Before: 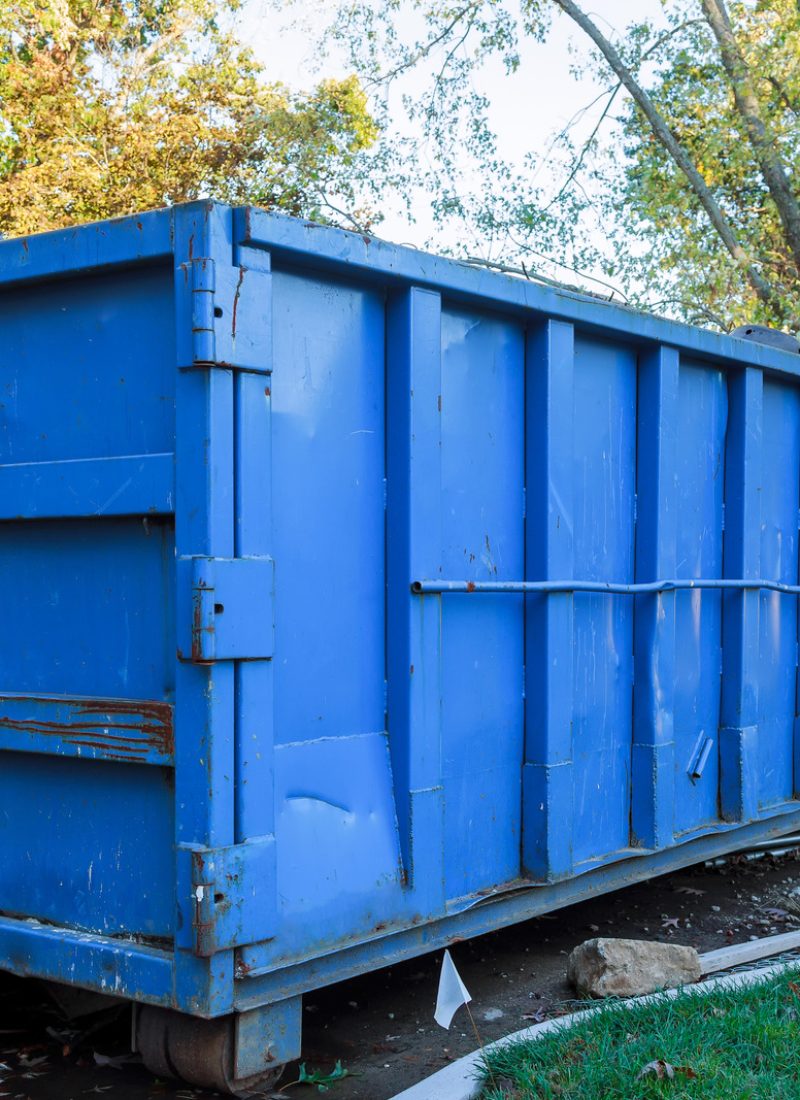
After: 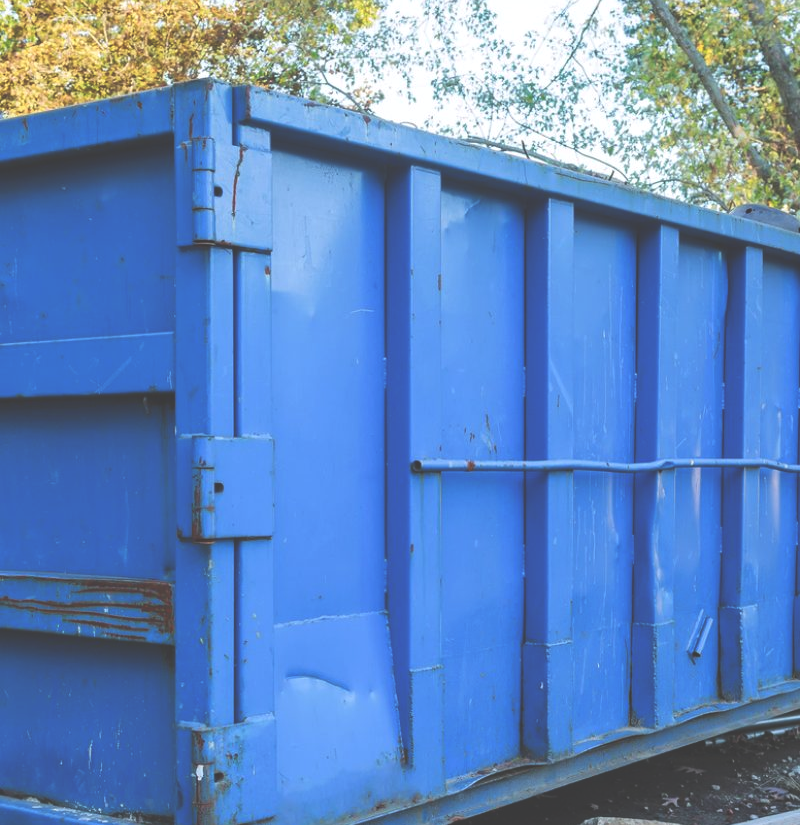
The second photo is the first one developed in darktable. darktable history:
crop: top 11.038%, bottom 13.962%
exposure: black level correction -0.041, exposure 0.064 EV, compensate highlight preservation false
